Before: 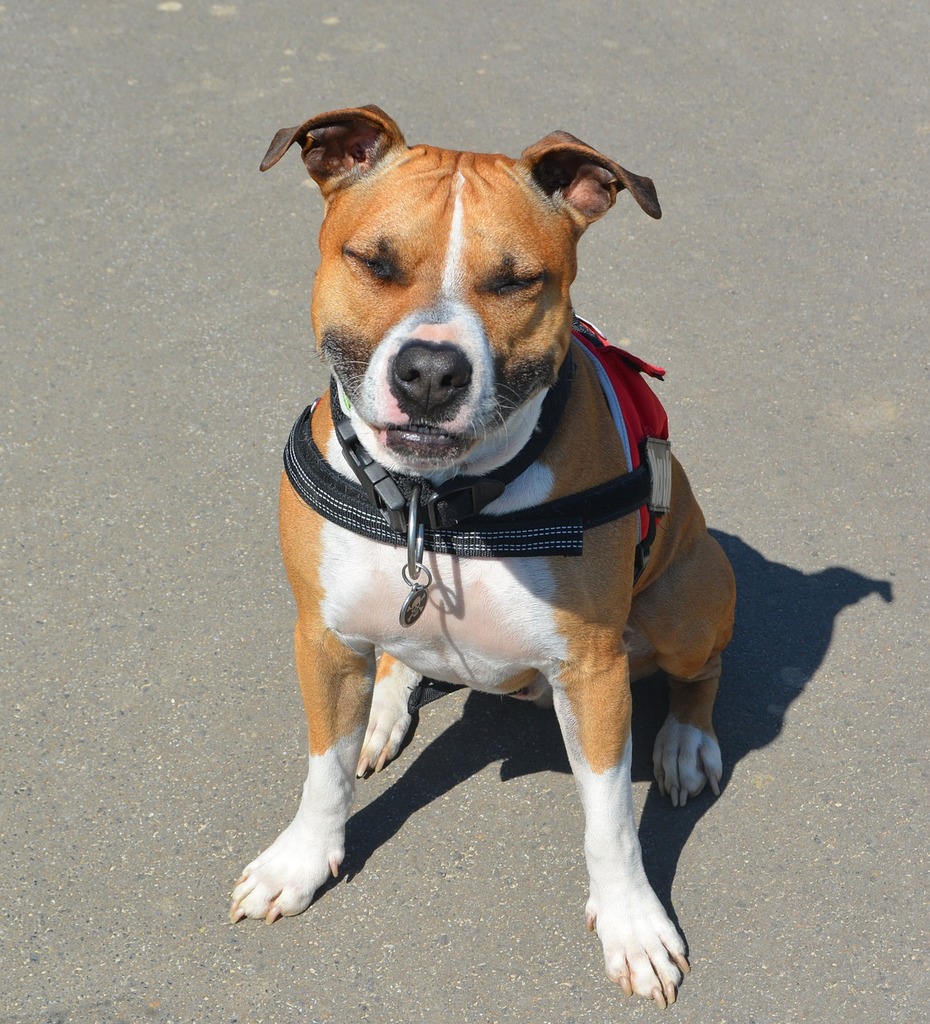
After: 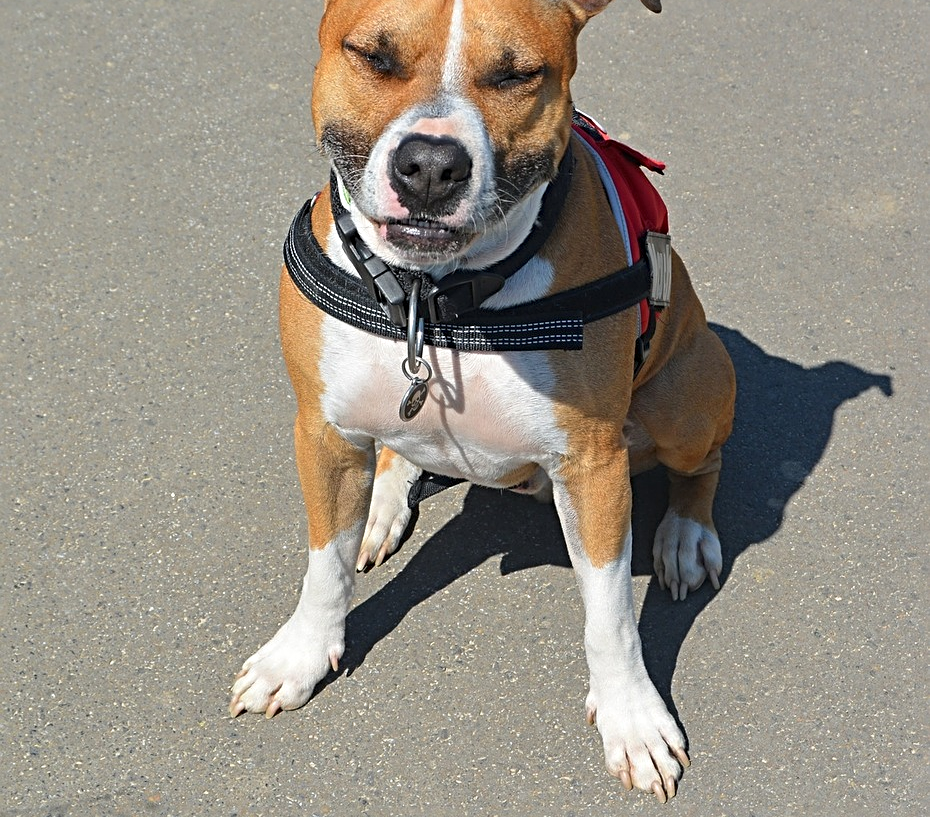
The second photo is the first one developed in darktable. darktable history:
sharpen: radius 3.996
crop and rotate: top 20.19%
